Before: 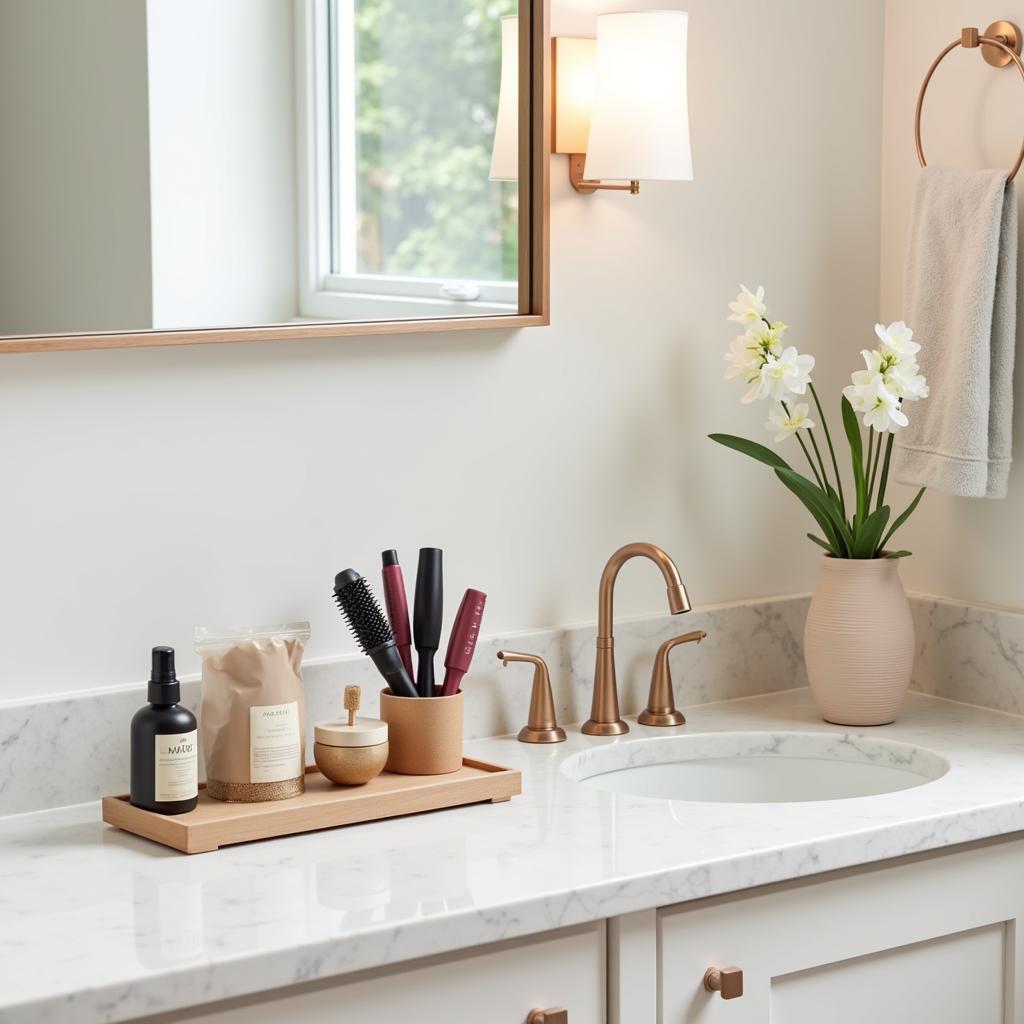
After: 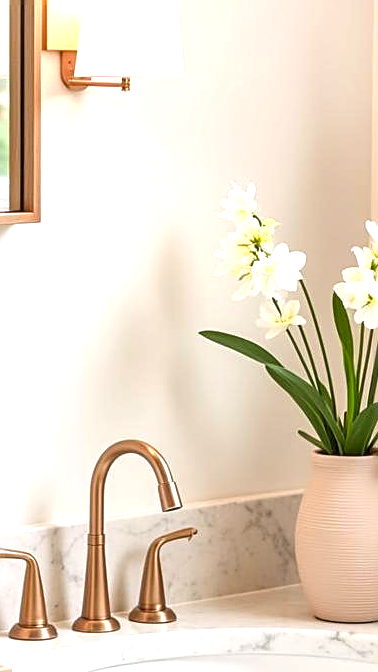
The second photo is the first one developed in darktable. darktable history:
crop and rotate: left 49.784%, top 10.146%, right 13.23%, bottom 24.132%
sharpen: on, module defaults
exposure: exposure 0.771 EV, compensate highlight preservation false
color correction: highlights a* 2.97, highlights b* -1.12, shadows a* -0.063, shadows b* 2.61, saturation 0.984
contrast brightness saturation: contrast -0.024, brightness -0.013, saturation 0.026
color balance rgb: perceptual saturation grading › global saturation 0.172%, perceptual saturation grading › mid-tones 11.001%, global vibrance 21.445%
local contrast: on, module defaults
